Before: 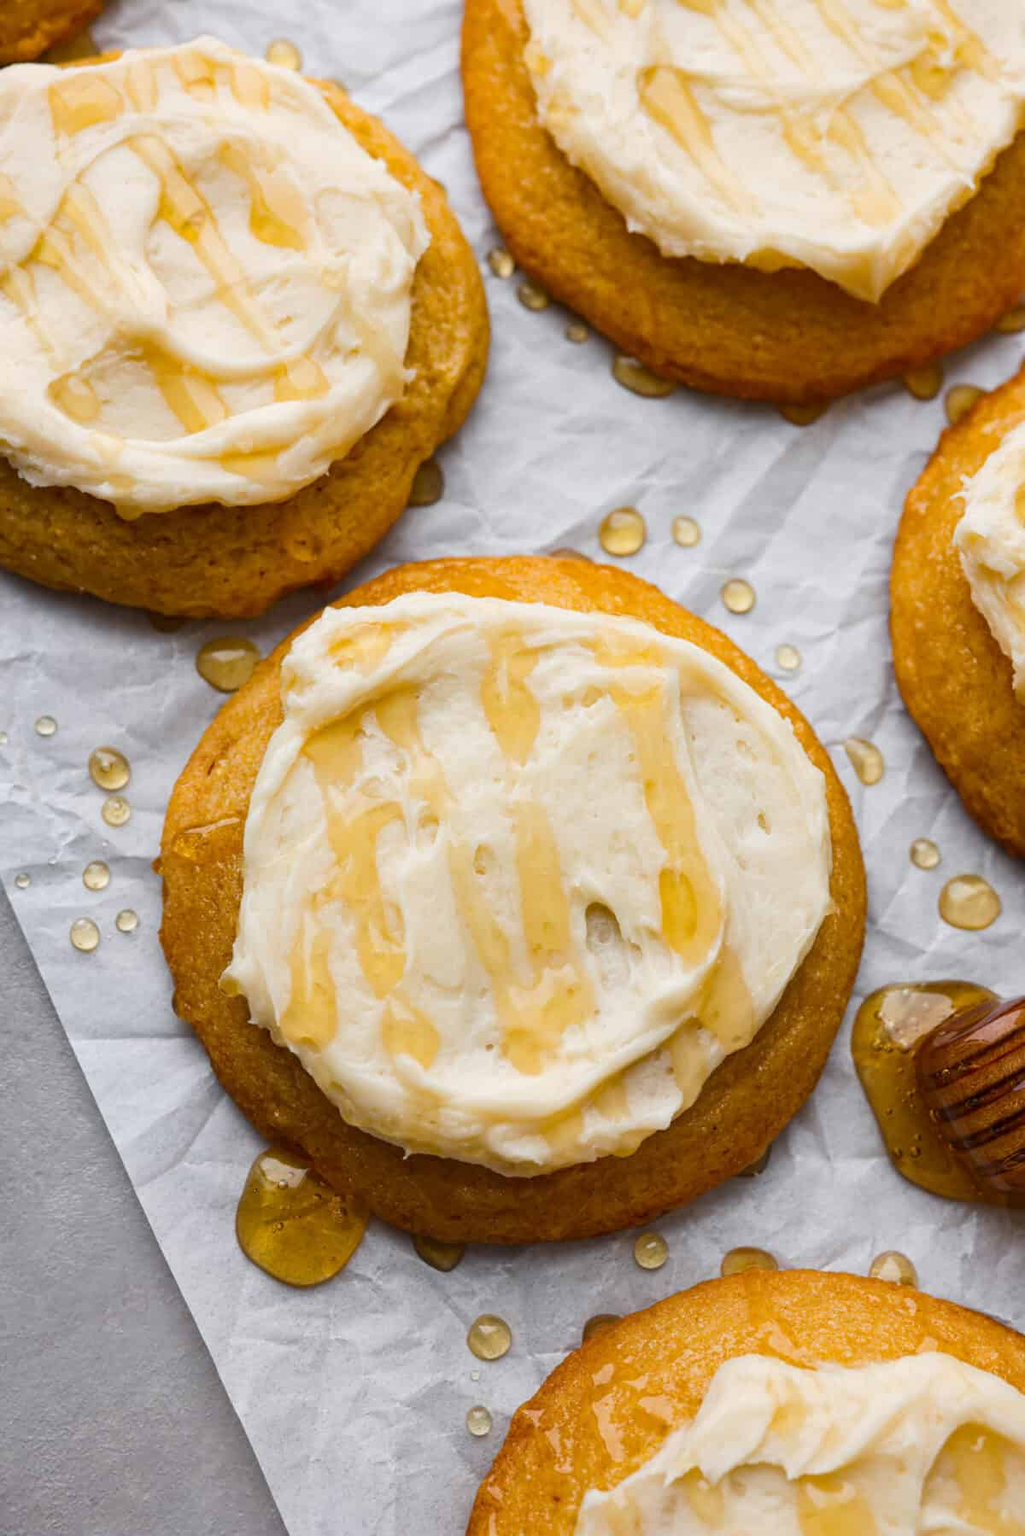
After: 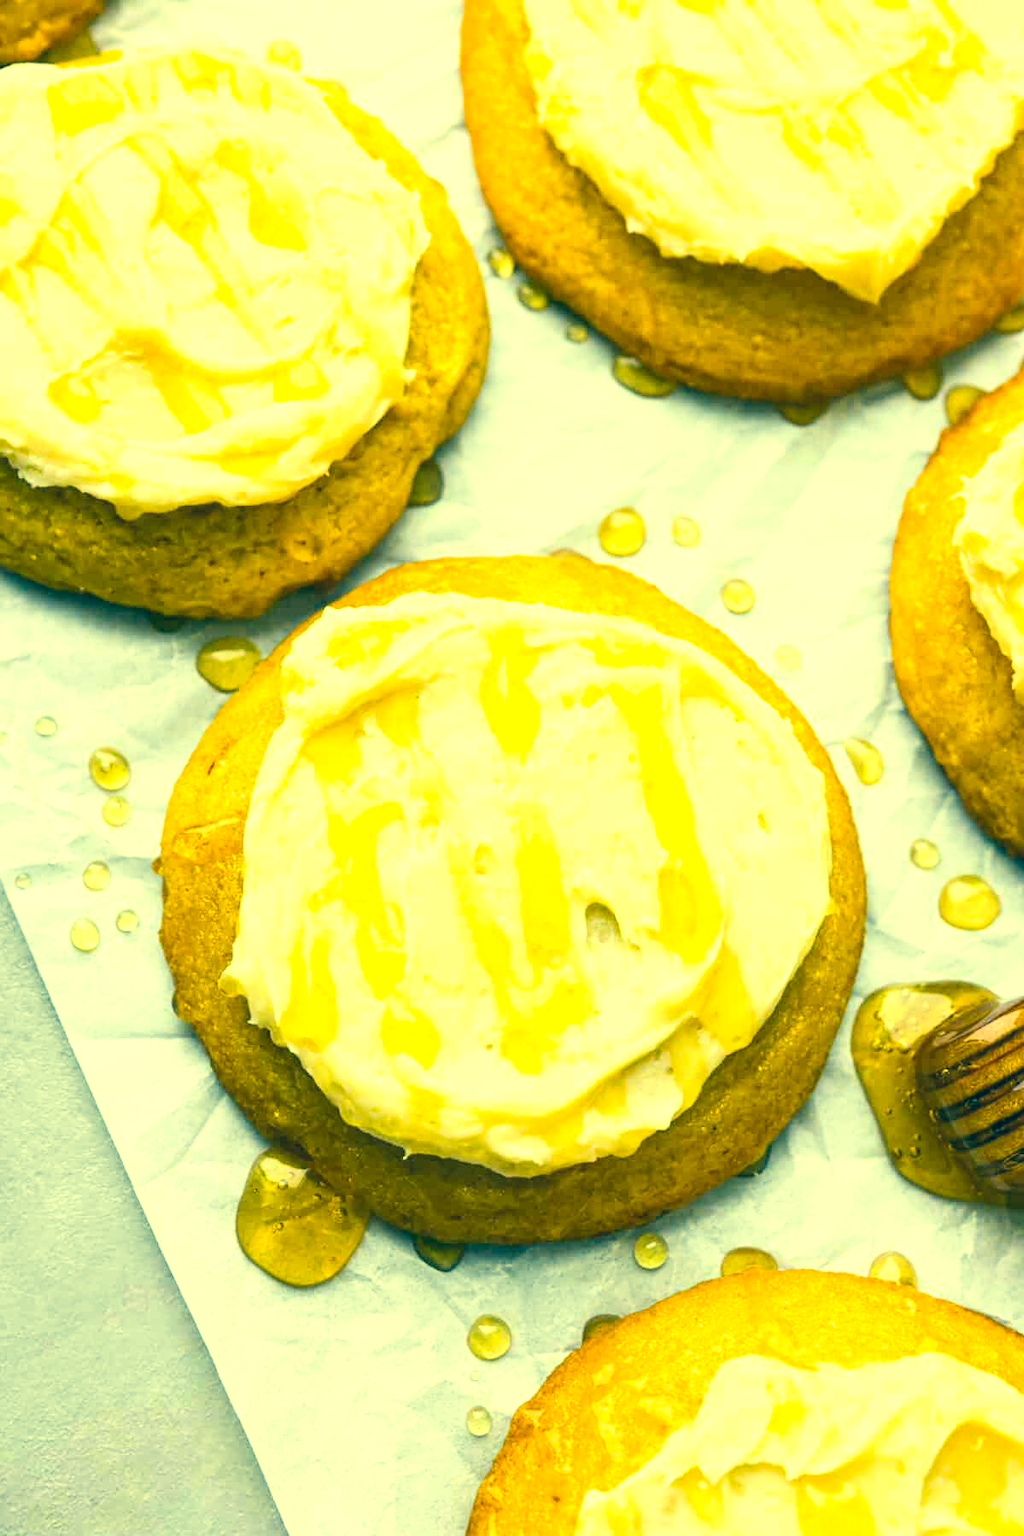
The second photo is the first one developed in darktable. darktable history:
local contrast: highlights 106%, shadows 98%, detail 119%, midtone range 0.2
exposure: black level correction 0, exposure 0.929 EV, compensate exposure bias true, compensate highlight preservation false
contrast brightness saturation: contrast 0.204, brightness 0.153, saturation 0.147
color correction: highlights a* -15.29, highlights b* 39.71, shadows a* -39.84, shadows b* -26.67
